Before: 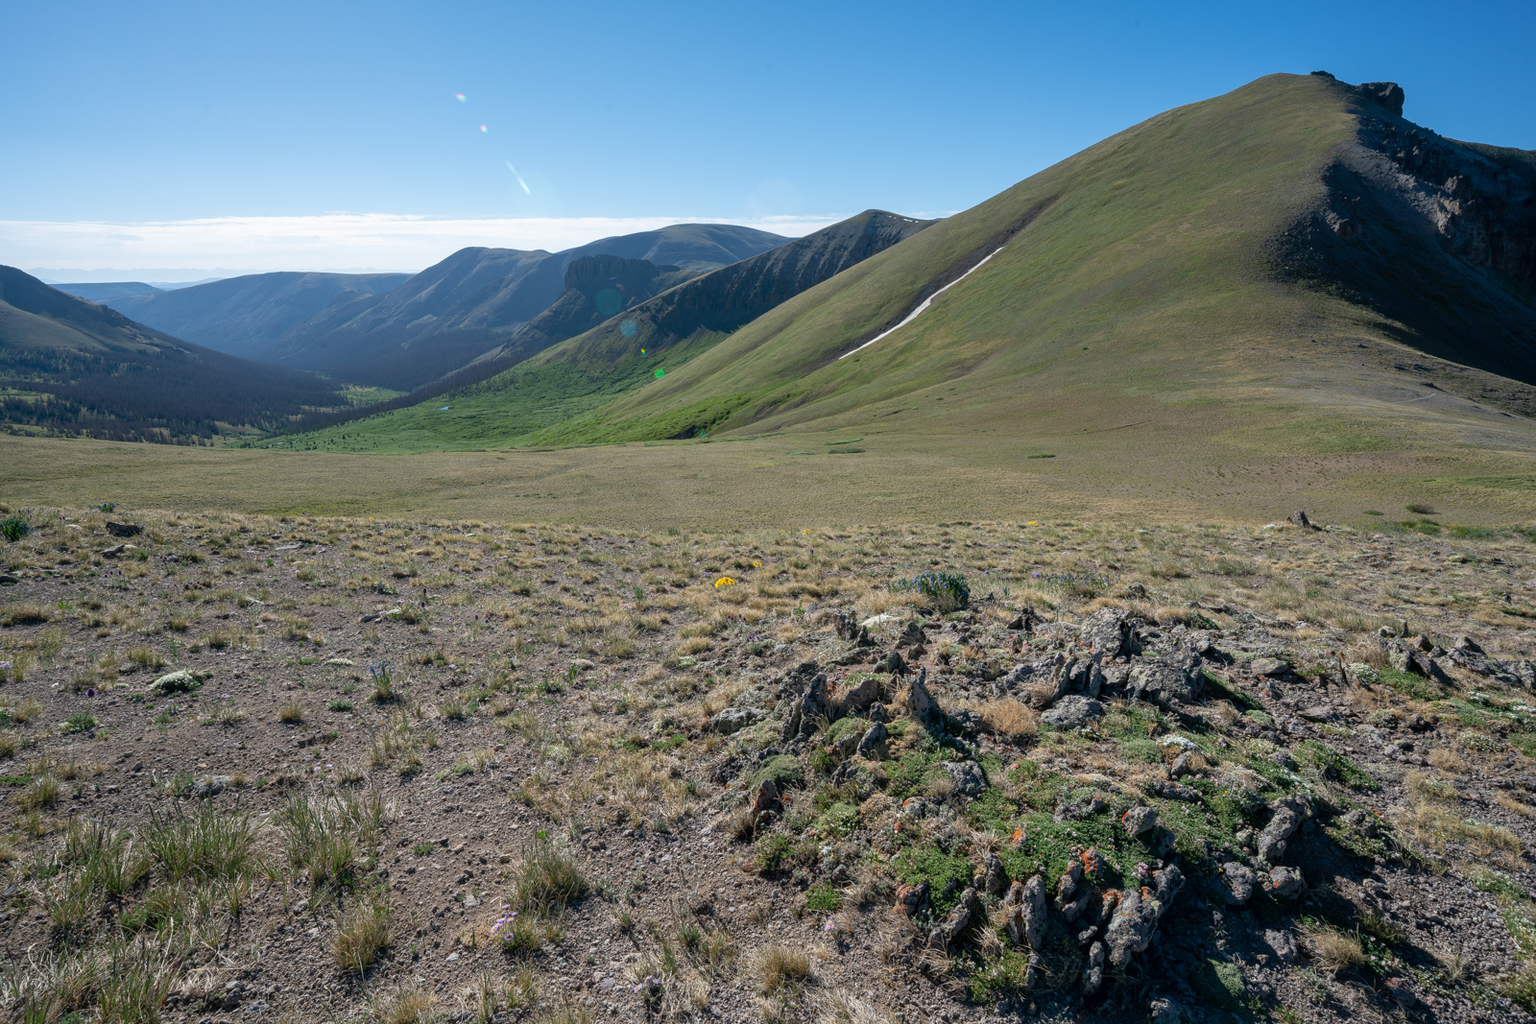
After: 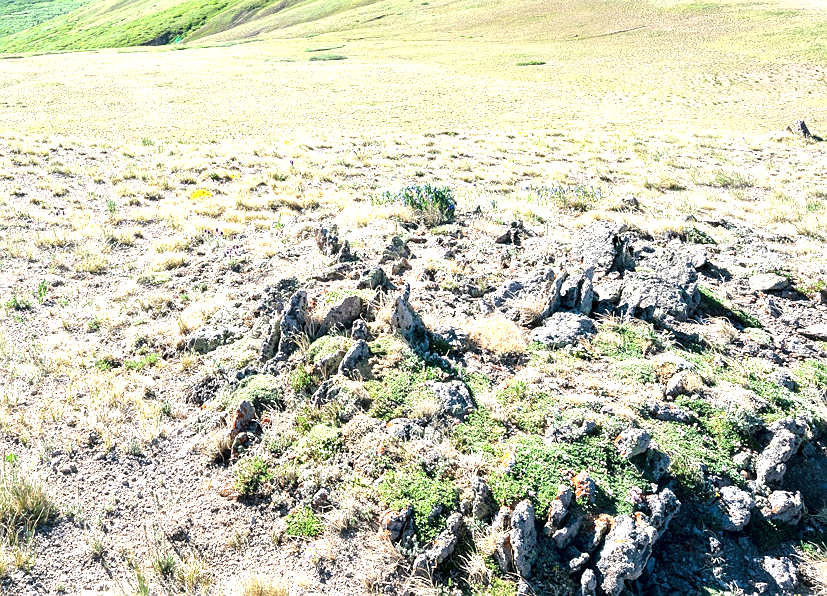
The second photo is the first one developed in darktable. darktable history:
exposure: black level correction 0, exposure 1.996 EV, compensate highlight preservation false
sharpen: radius 0.984, amount 0.61
crop: left 34.661%, top 38.689%, right 13.616%, bottom 5.431%
tone equalizer: -8 EV -0.451 EV, -7 EV -0.41 EV, -6 EV -0.359 EV, -5 EV -0.248 EV, -3 EV 0.256 EV, -2 EV 0.31 EV, -1 EV 0.388 EV, +0 EV 0.393 EV
local contrast: highlights 107%, shadows 101%, detail 119%, midtone range 0.2
